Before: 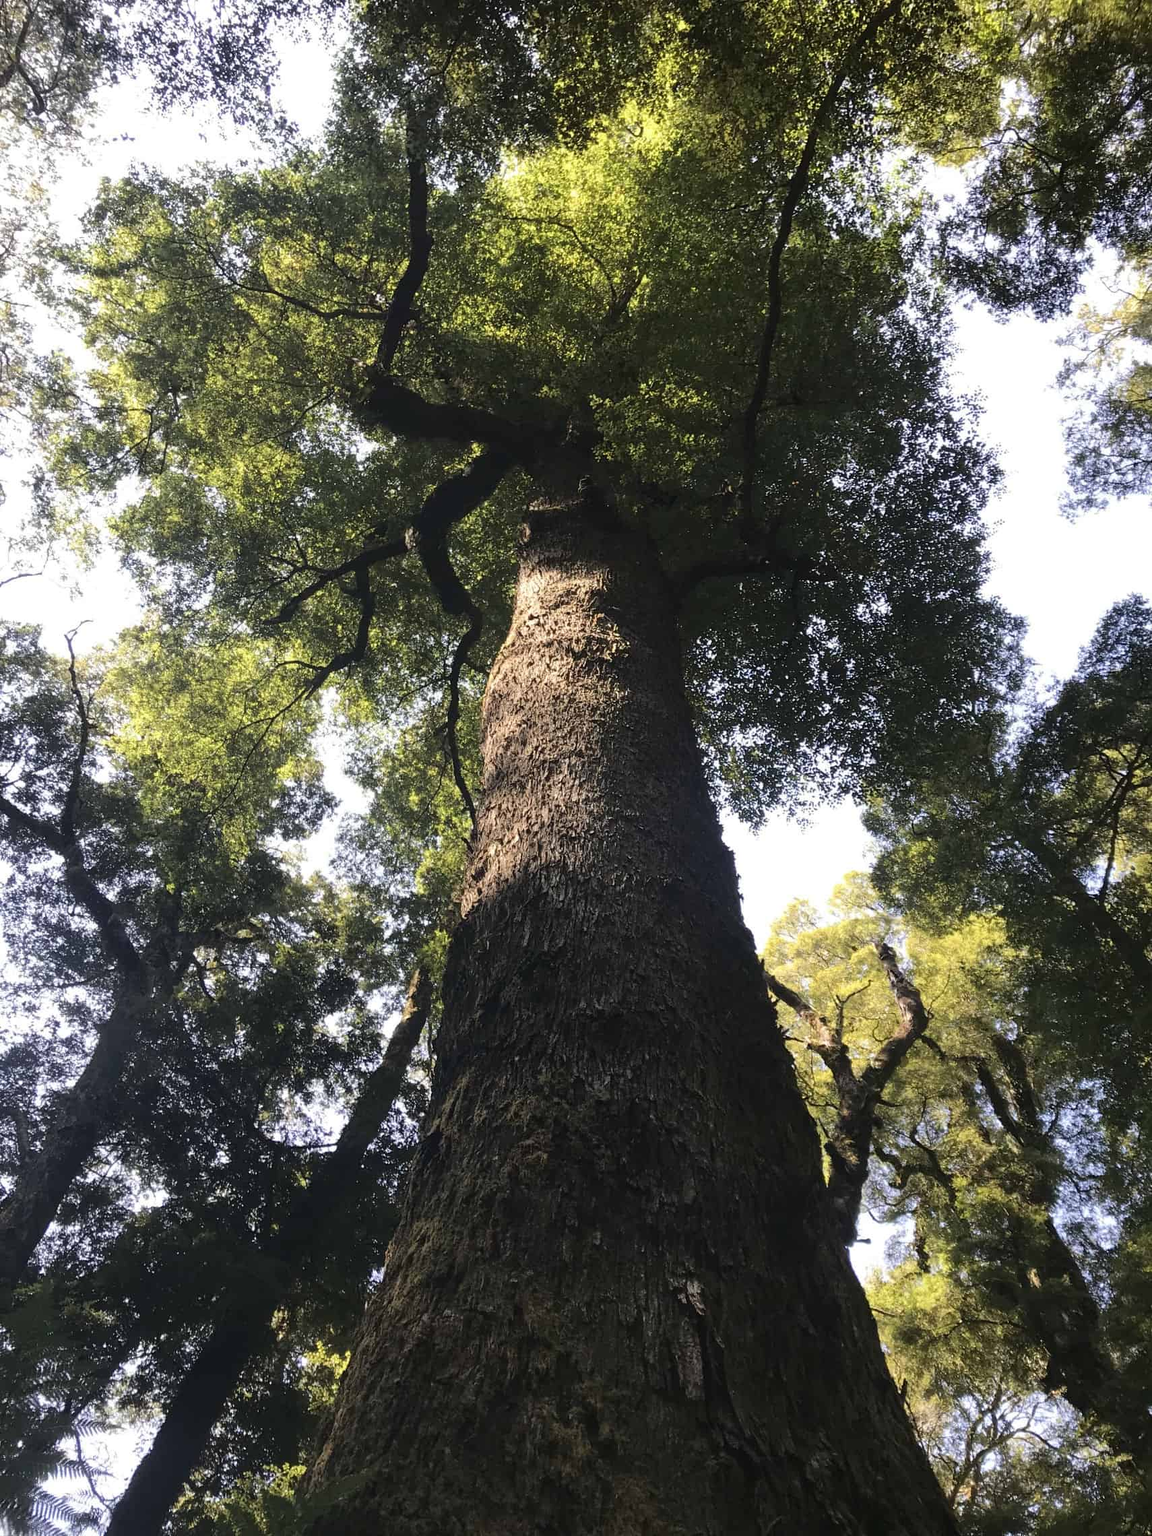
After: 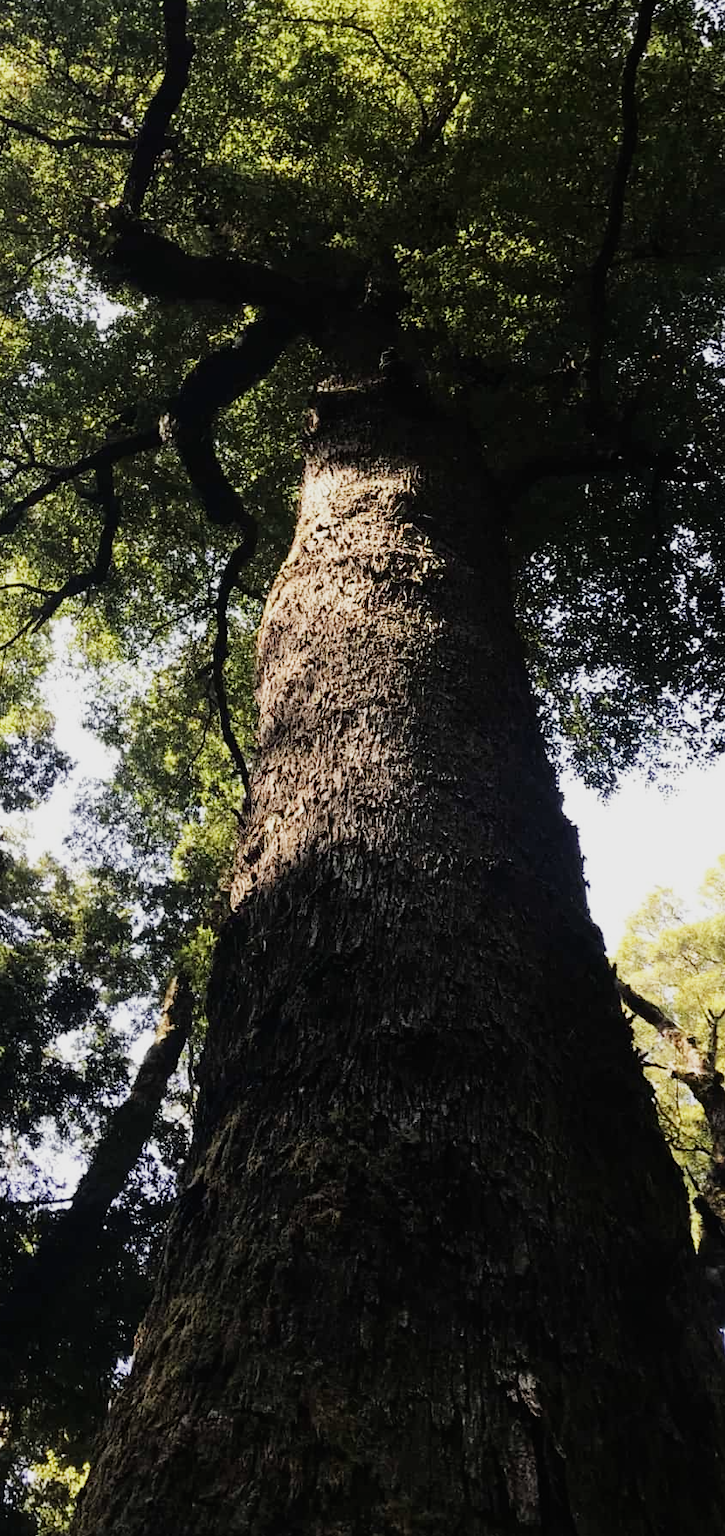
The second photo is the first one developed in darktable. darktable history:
crop and rotate: angle 0.02°, left 24.353%, top 13.219%, right 26.156%, bottom 8.224%
sigmoid: contrast 1.7, skew 0.1, preserve hue 0%, red attenuation 0.1, red rotation 0.035, green attenuation 0.1, green rotation -0.017, blue attenuation 0.15, blue rotation -0.052, base primaries Rec2020
